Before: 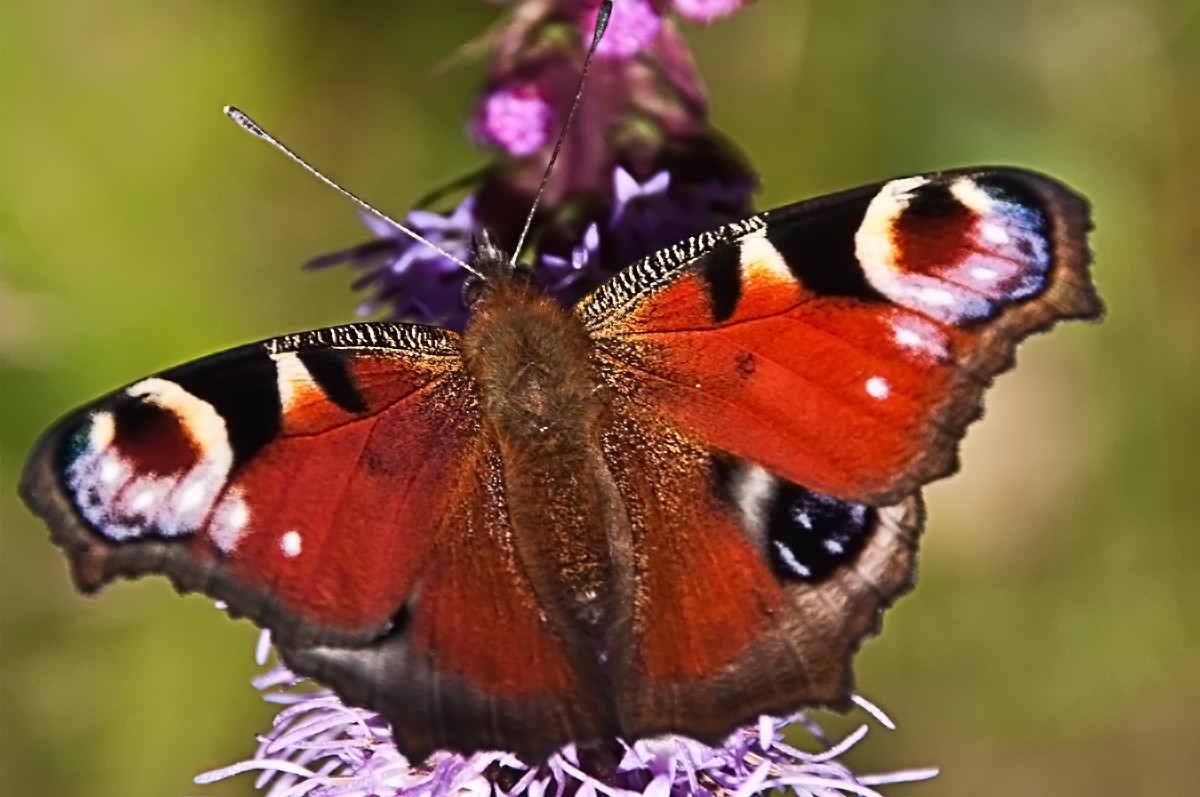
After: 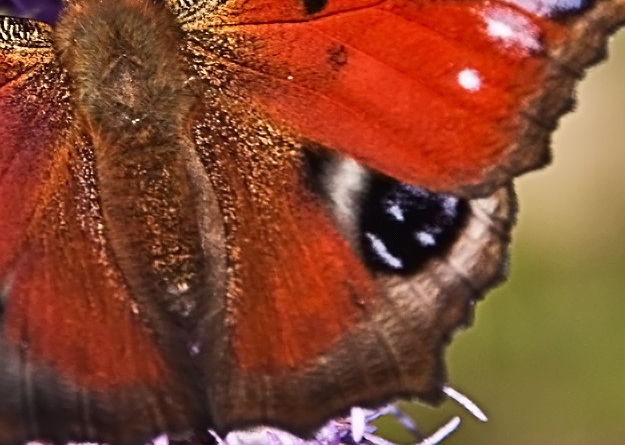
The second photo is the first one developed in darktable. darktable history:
shadows and highlights: low approximation 0.01, soften with gaussian
crop: left 34.015%, top 38.74%, right 13.843%, bottom 5.354%
